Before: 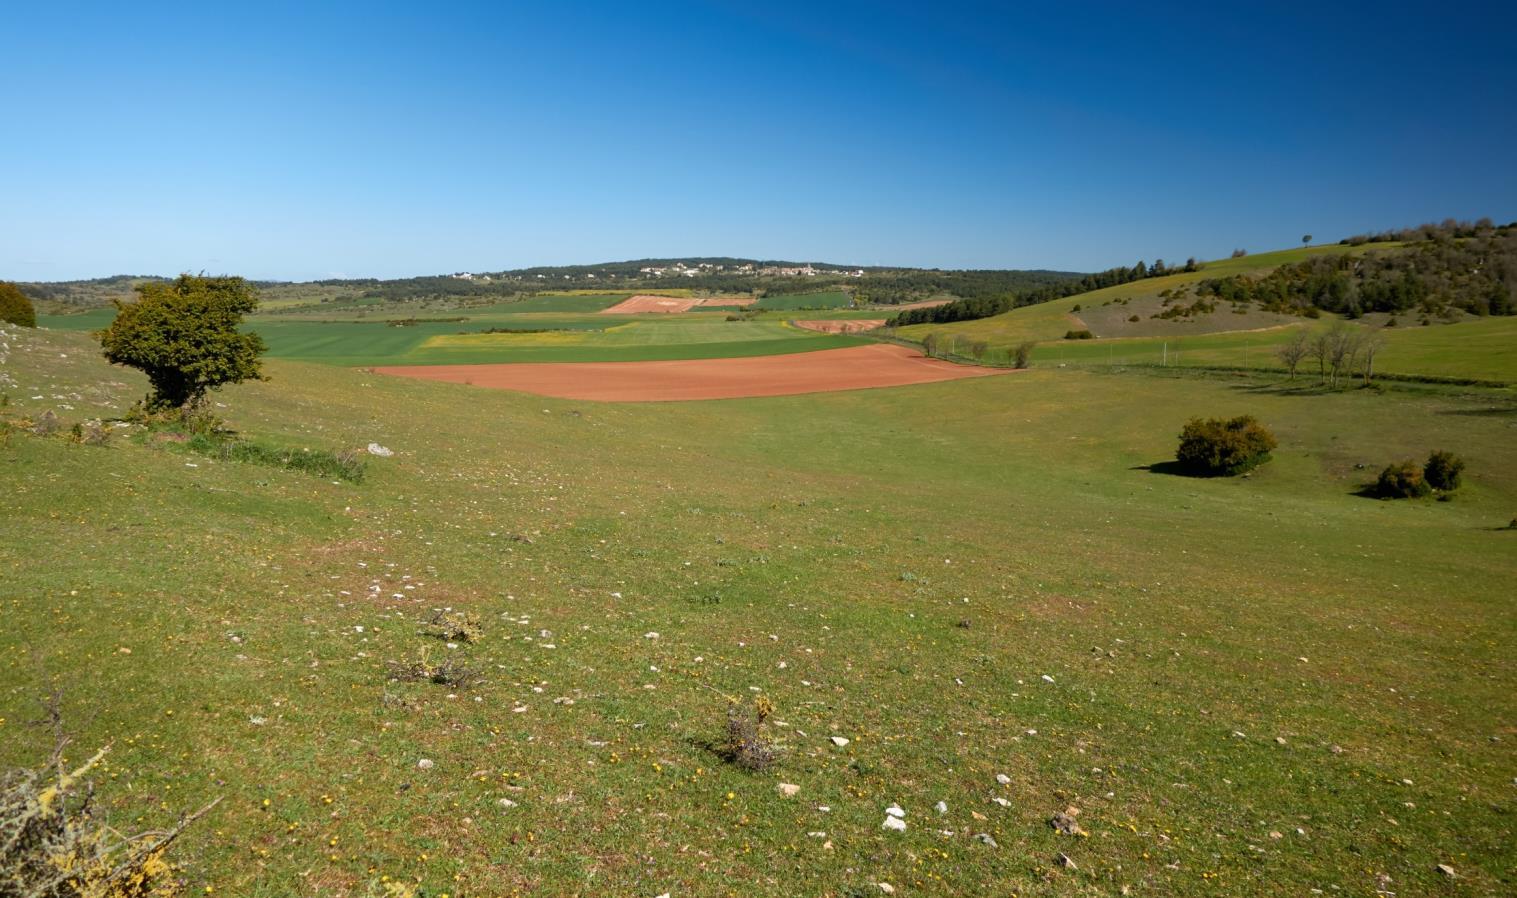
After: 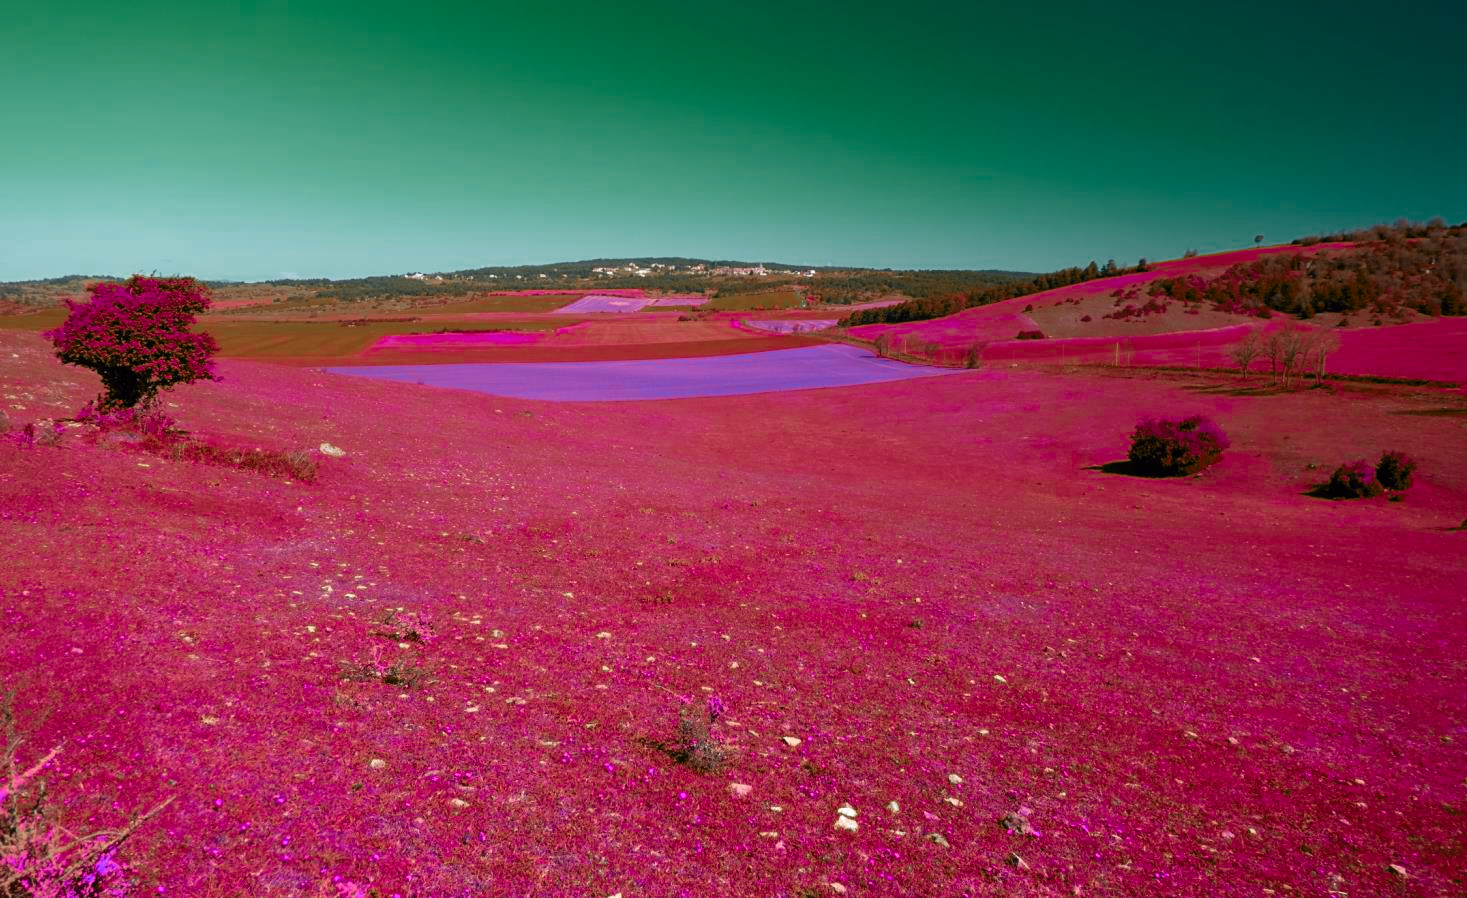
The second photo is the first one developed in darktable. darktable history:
color zones: curves: ch0 [(0.826, 0.353)]; ch1 [(0.242, 0.647) (0.889, 0.342)]; ch2 [(0.246, 0.089) (0.969, 0.068)]
color balance: lift [1, 1, 0.999, 1.001], gamma [1, 1.003, 1.005, 0.995], gain [1, 0.992, 0.988, 1.012], contrast 5%, output saturation 110%
crop and rotate: left 3.238%
